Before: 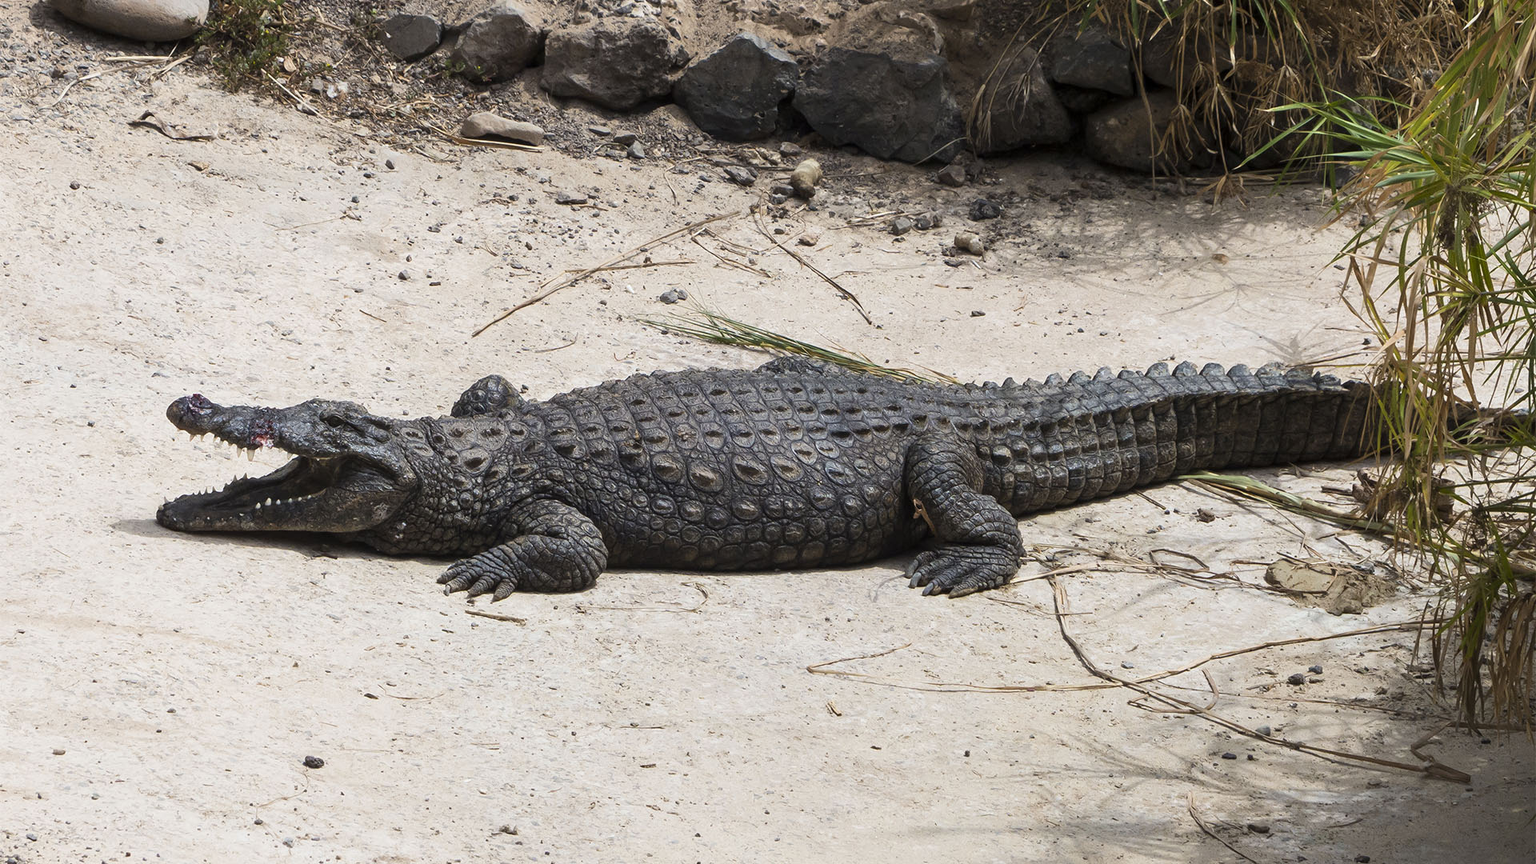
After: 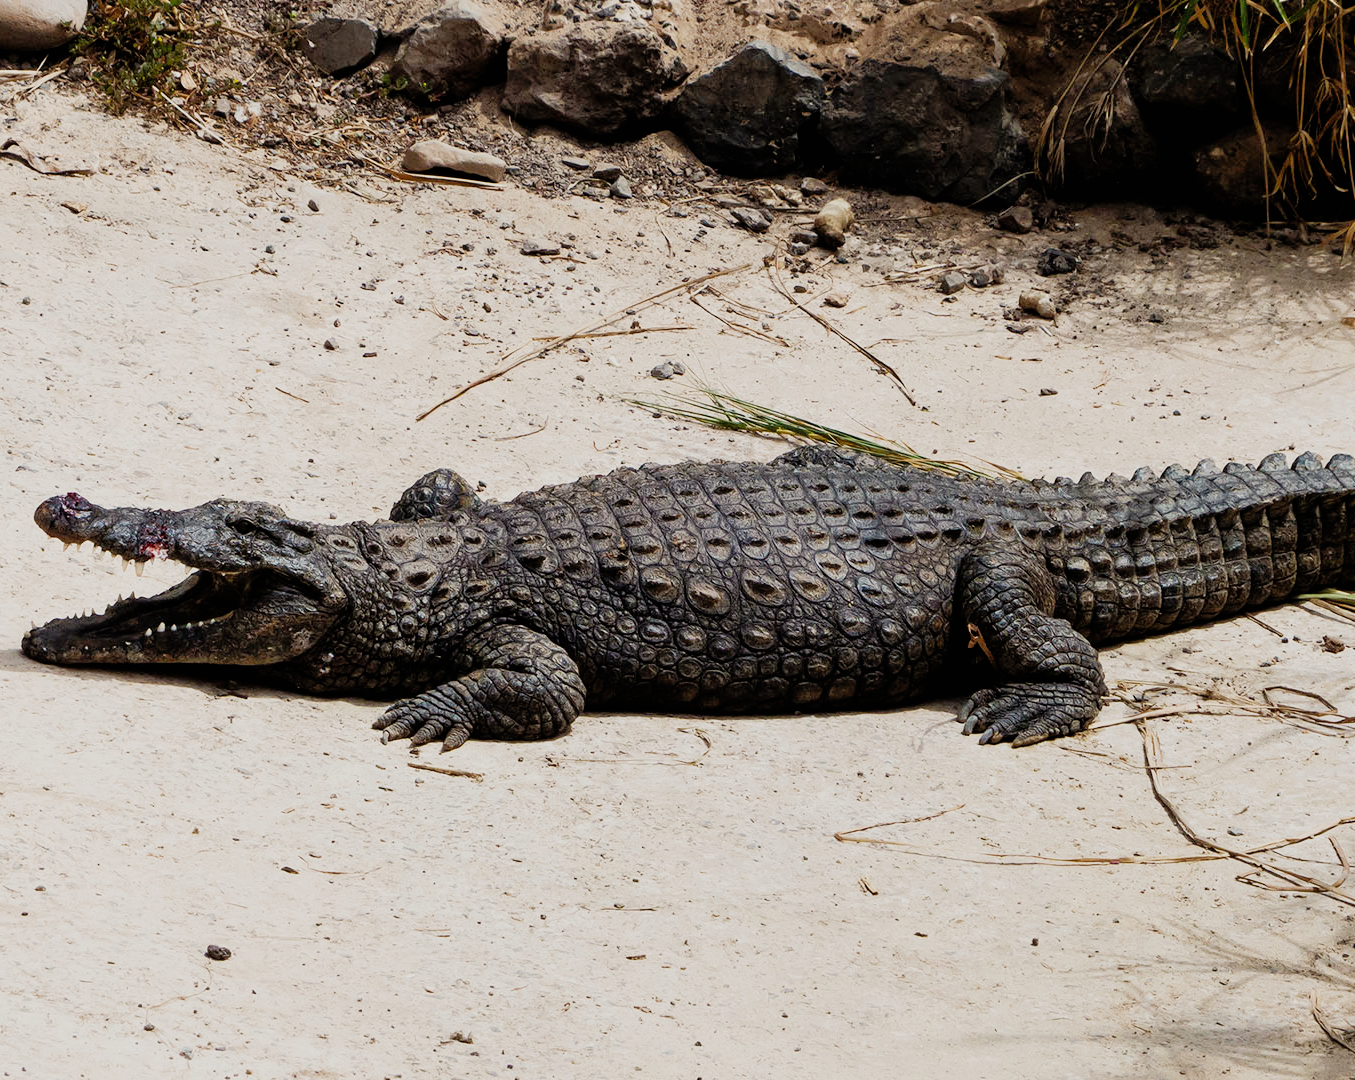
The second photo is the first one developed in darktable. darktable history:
tone equalizer: on, module defaults
color calibration: x 0.335, y 0.349, temperature 5380.5 K
filmic rgb: black relative exposure -7.5 EV, white relative exposure 4.99 EV, threshold 2.99 EV, hardness 3.31, contrast 1.299, preserve chrominance no, color science v3 (2019), use custom middle-gray values true, enable highlight reconstruction true
crop and rotate: left 9.066%, right 20.311%
shadows and highlights: shadows 43.09, highlights 8
